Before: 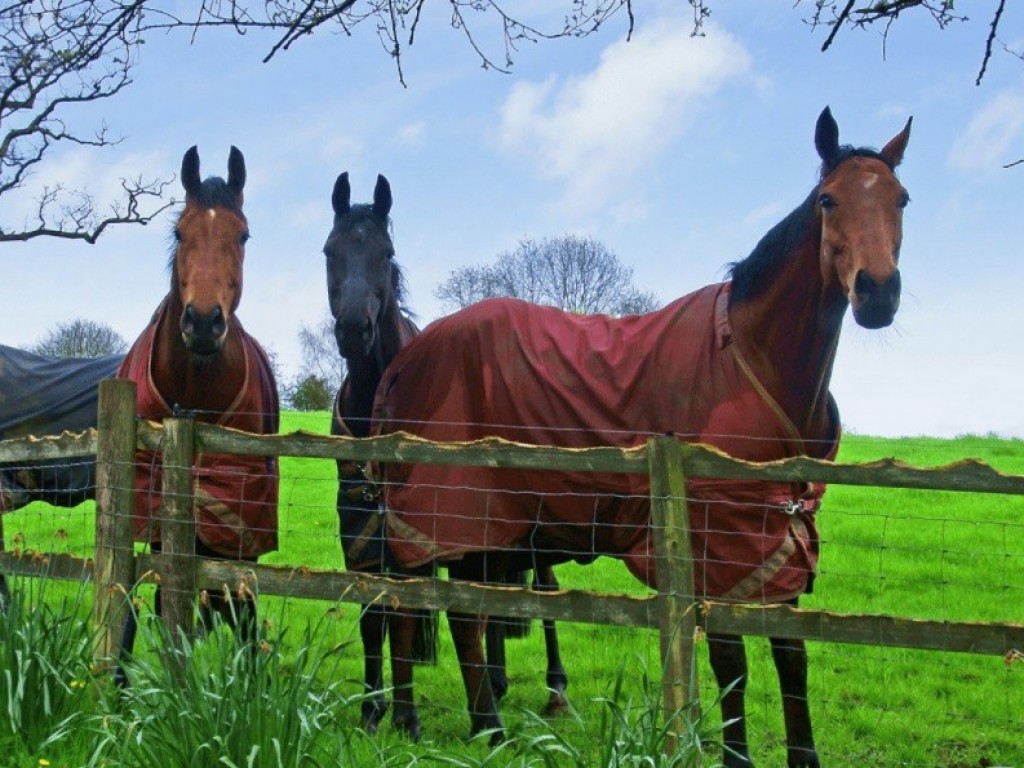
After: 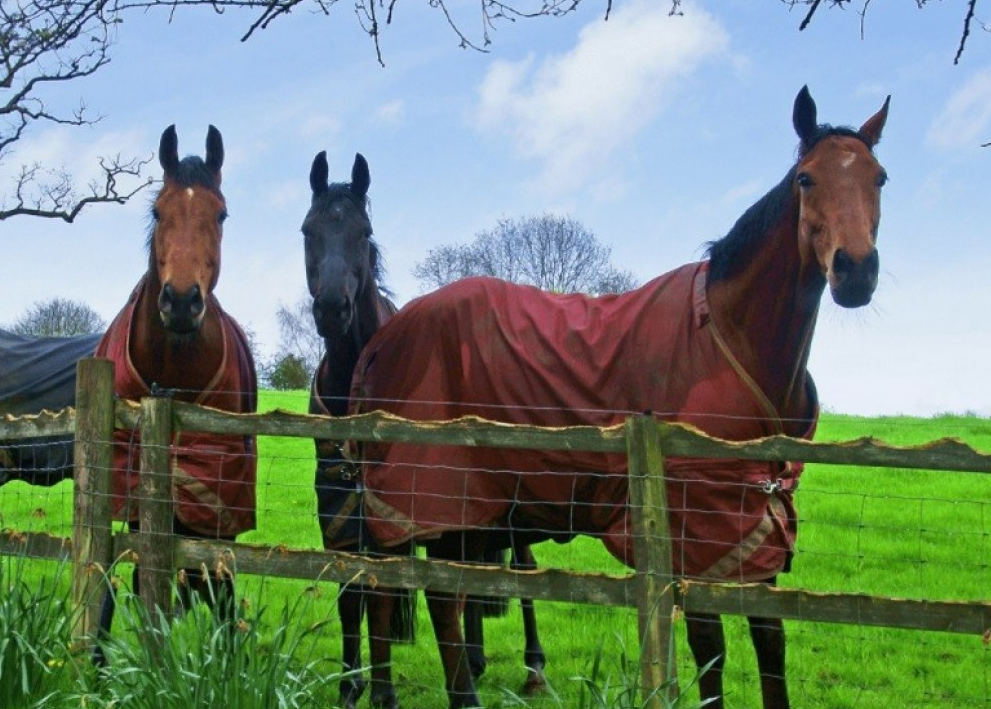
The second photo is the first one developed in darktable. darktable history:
crop: left 2.153%, top 2.77%, right 1.055%, bottom 4.822%
